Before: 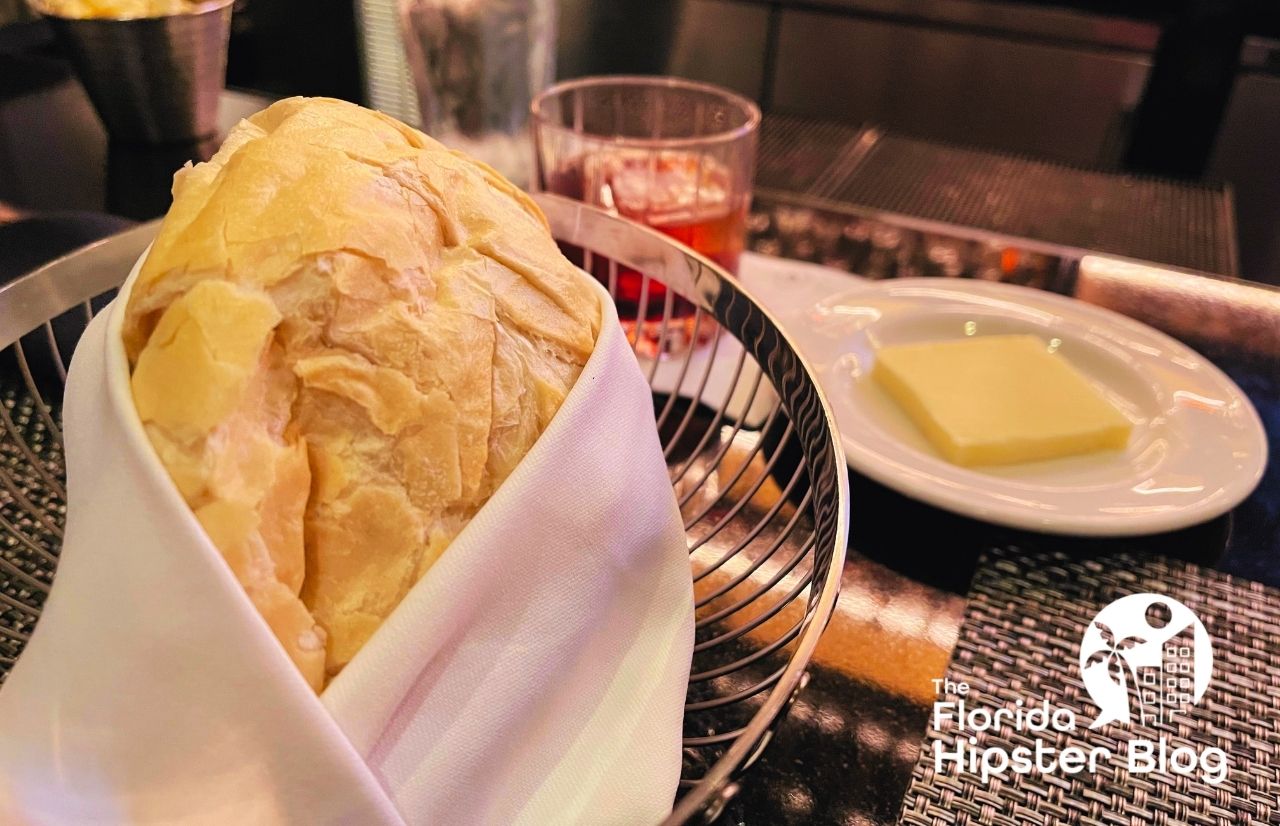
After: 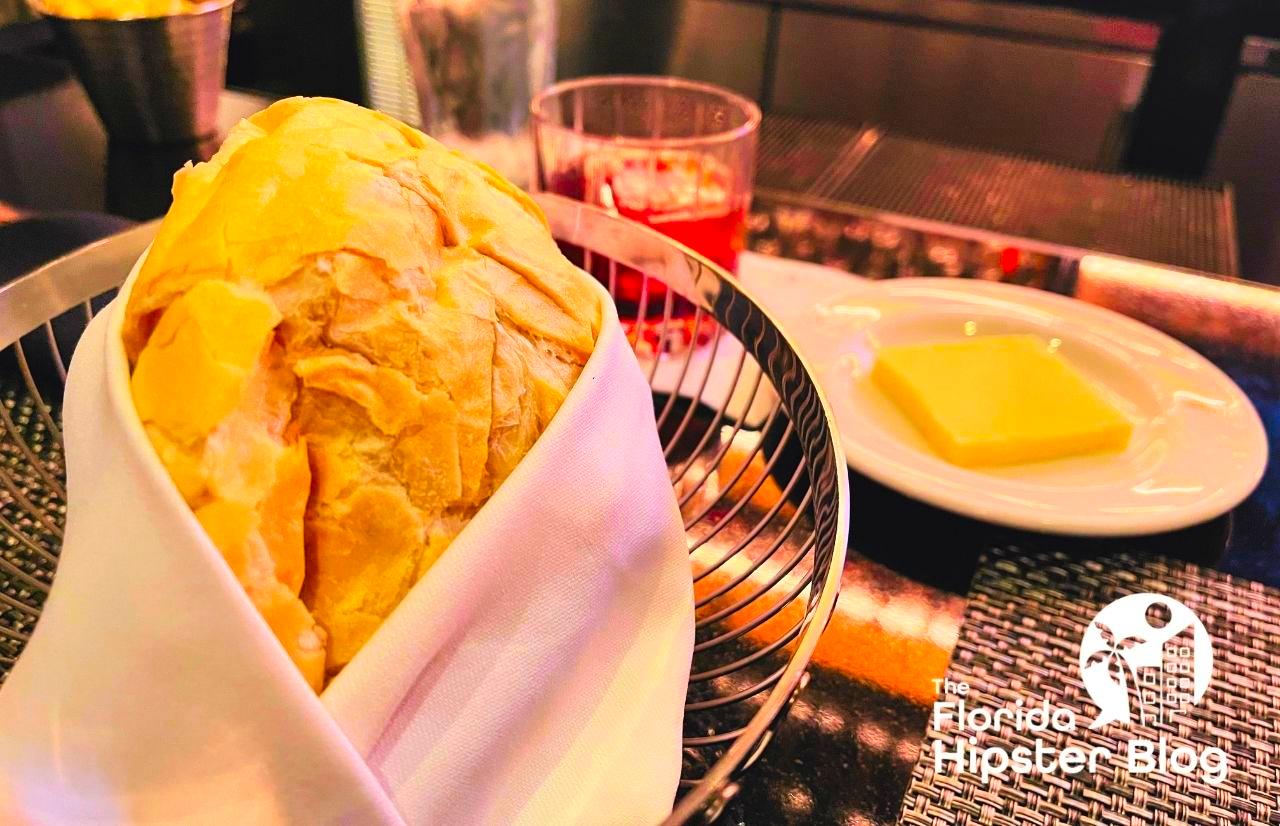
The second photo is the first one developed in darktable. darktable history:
contrast brightness saturation: contrast 0.2, brightness 0.2, saturation 0.8
shadows and highlights: highlights color adjustment 0%, low approximation 0.01, soften with gaussian
